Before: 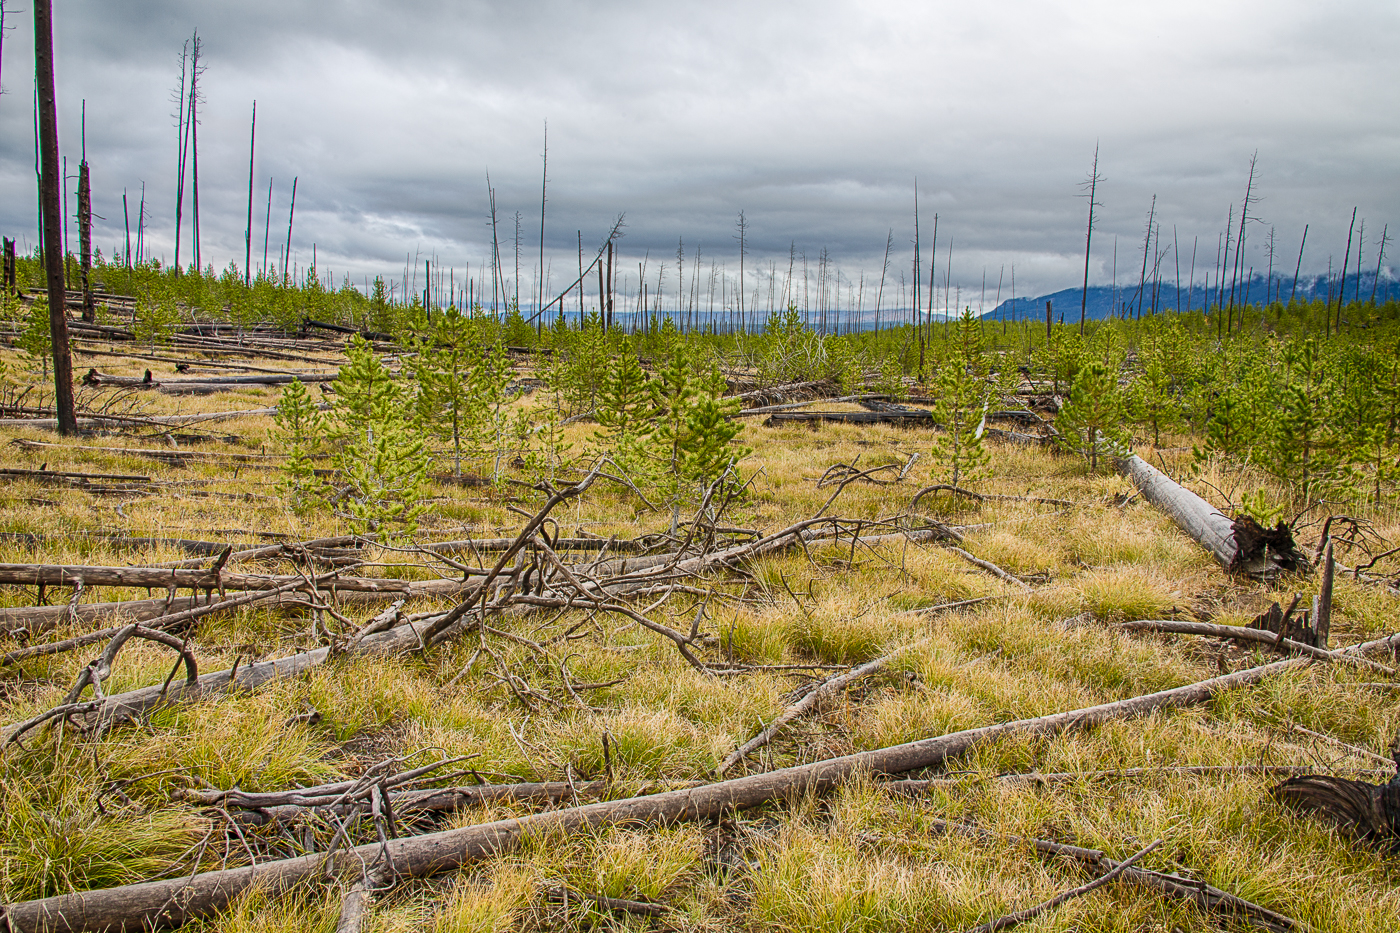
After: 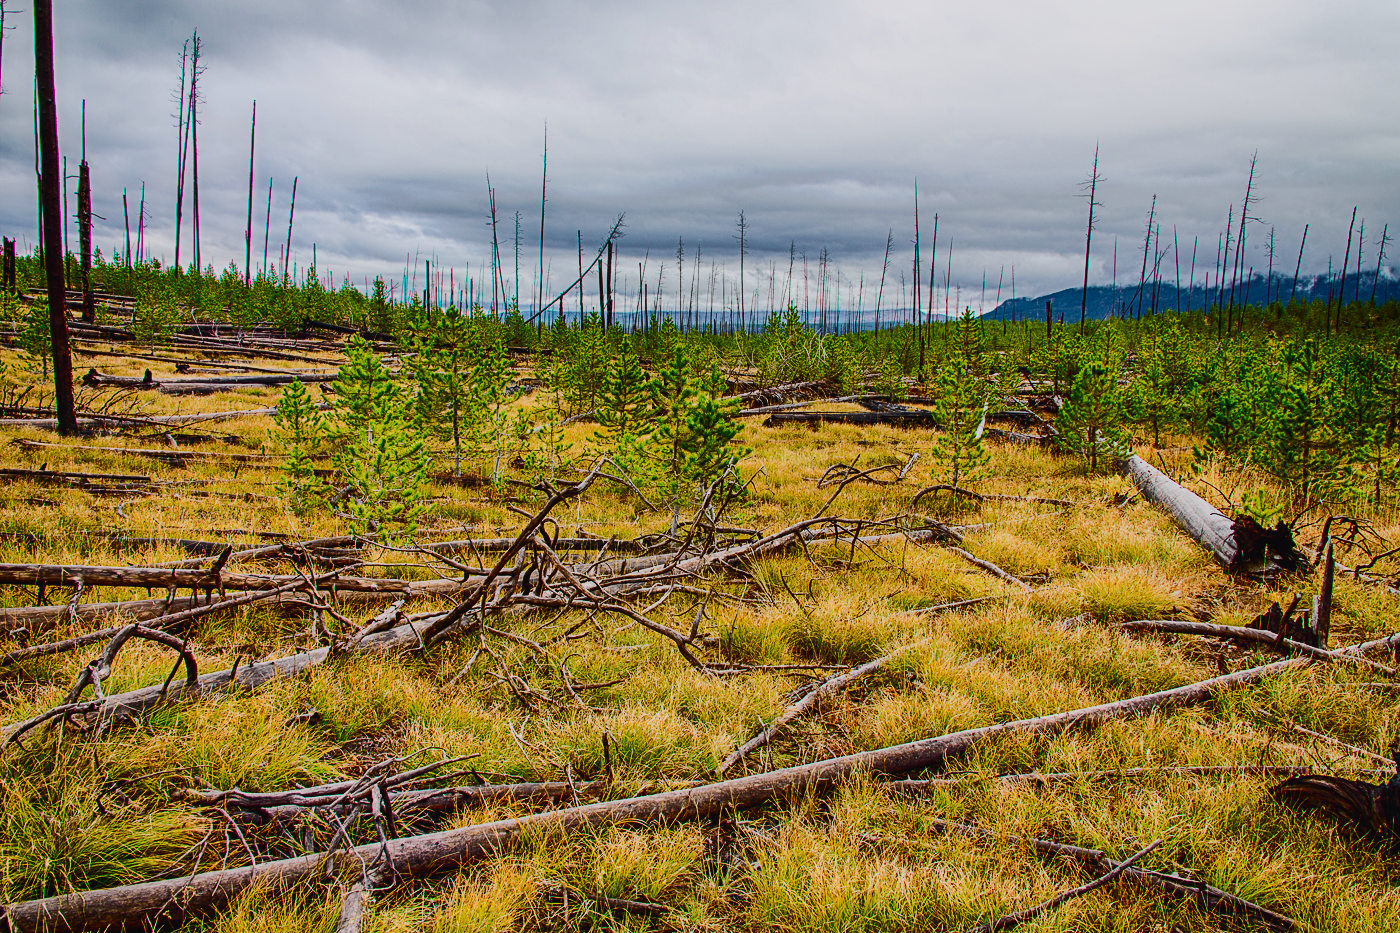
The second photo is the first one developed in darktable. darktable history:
contrast brightness saturation: brightness -0.2, saturation 0.08
tone curve: curves: ch0 [(0, 0.023) (0.103, 0.087) (0.295, 0.297) (0.445, 0.531) (0.553, 0.665) (0.735, 0.843) (0.994, 1)]; ch1 [(0, 0) (0.427, 0.346) (0.456, 0.426) (0.484, 0.483) (0.509, 0.514) (0.535, 0.56) (0.581, 0.632) (0.646, 0.715) (1, 1)]; ch2 [(0, 0) (0.369, 0.388) (0.449, 0.431) (0.501, 0.495) (0.533, 0.518) (0.572, 0.612) (0.677, 0.752) (1, 1)], color space Lab, independent channels, preserve colors none
filmic rgb: black relative exposure -7.65 EV, white relative exposure 4.56 EV, hardness 3.61
